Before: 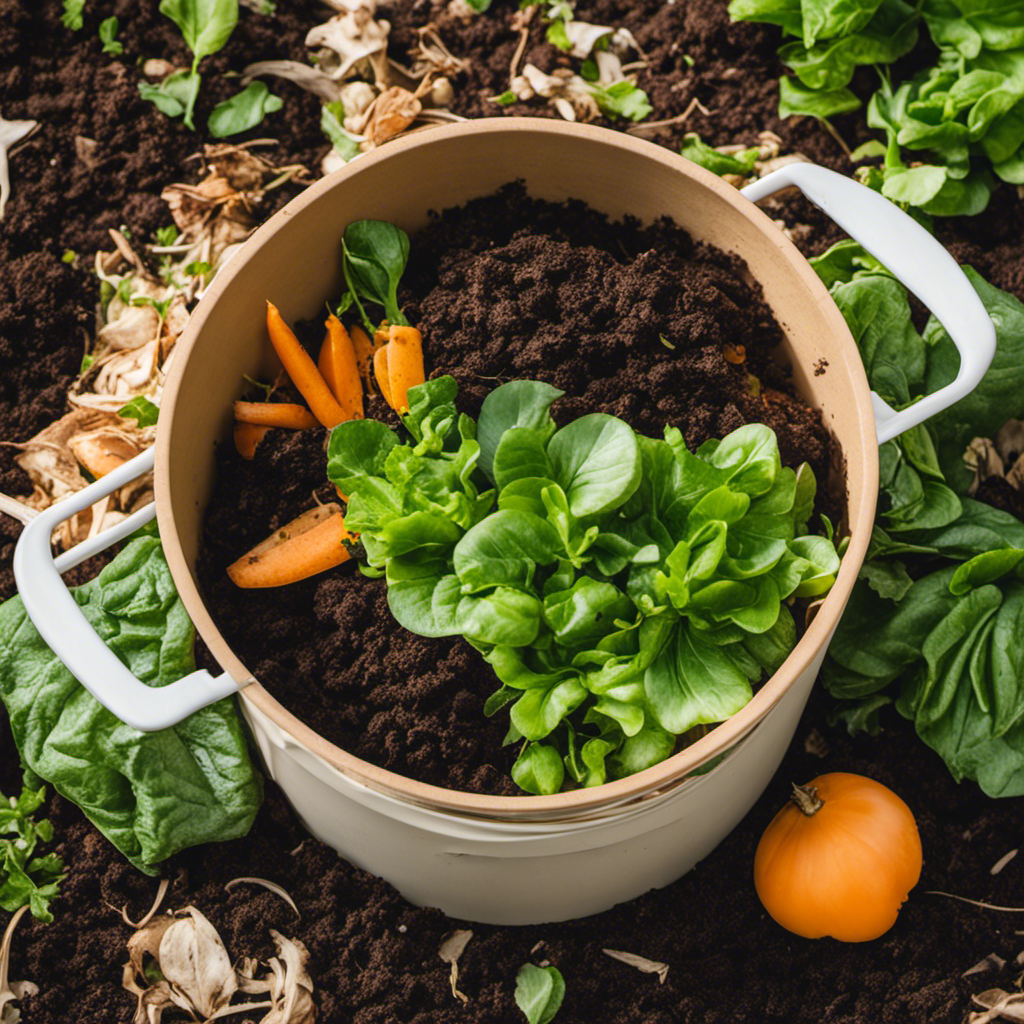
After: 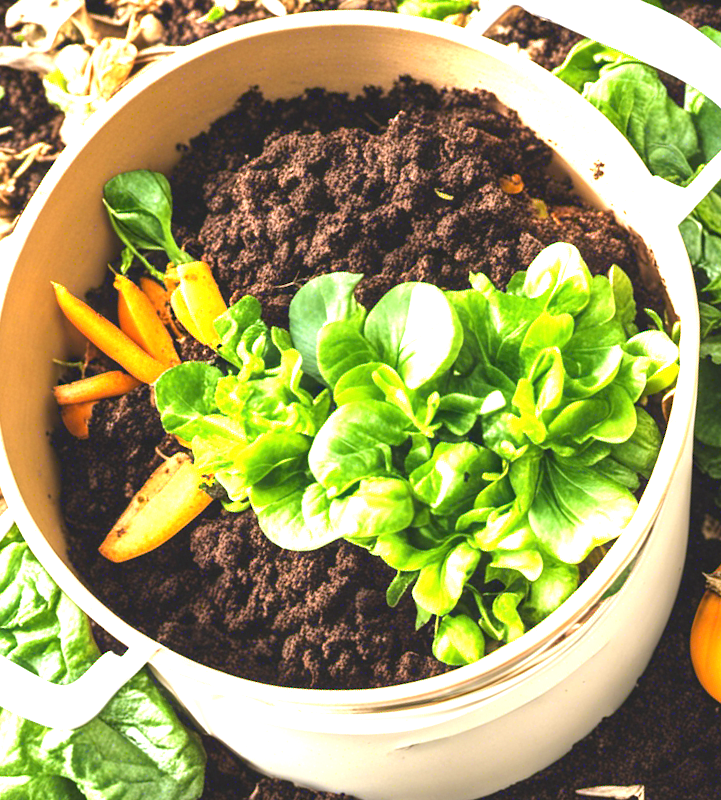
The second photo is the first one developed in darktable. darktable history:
exposure: black level correction 0, exposure 2.089 EV, compensate exposure bias true, compensate highlight preservation false
crop and rotate: angle 18.48°, left 6.737%, right 4.043%, bottom 1.132%
